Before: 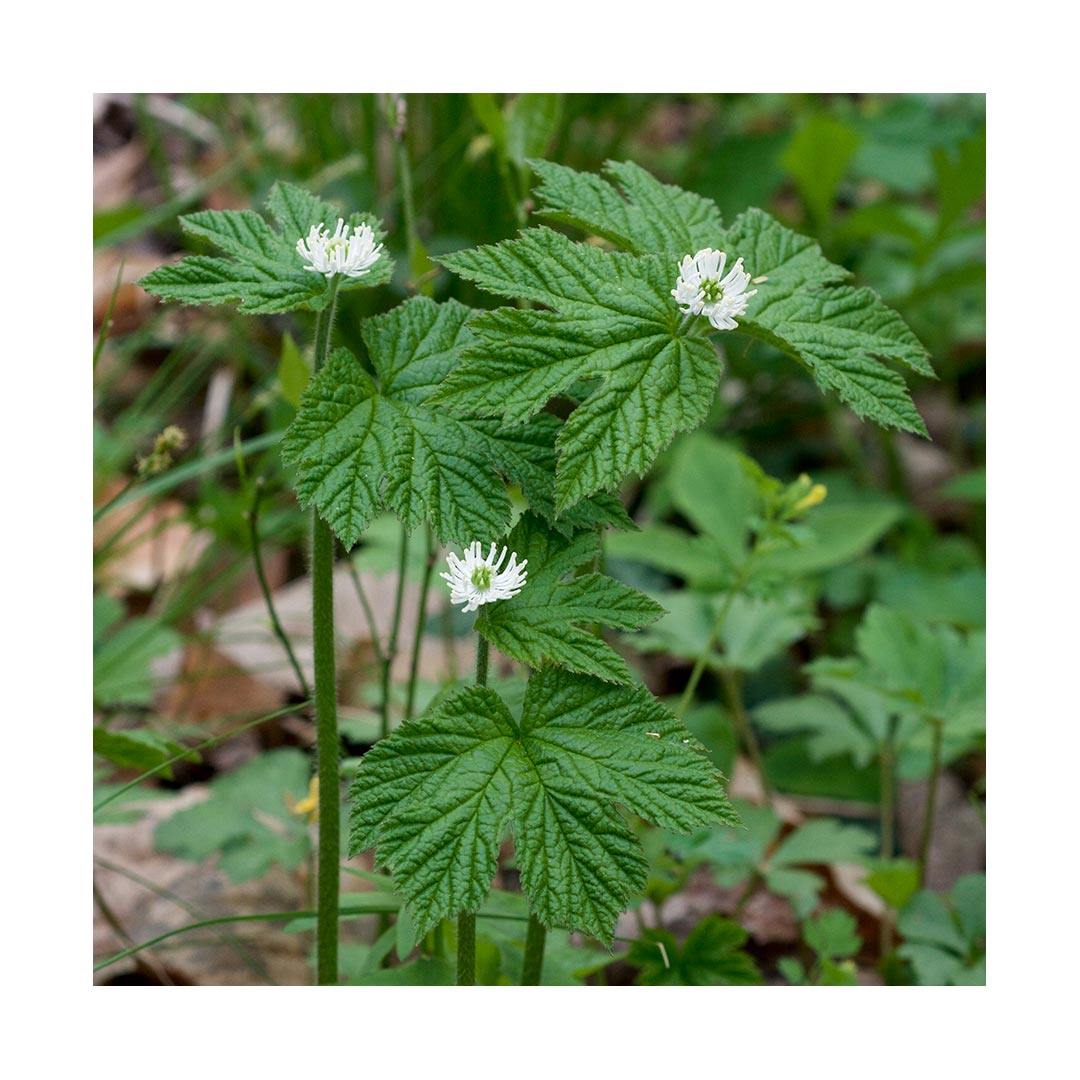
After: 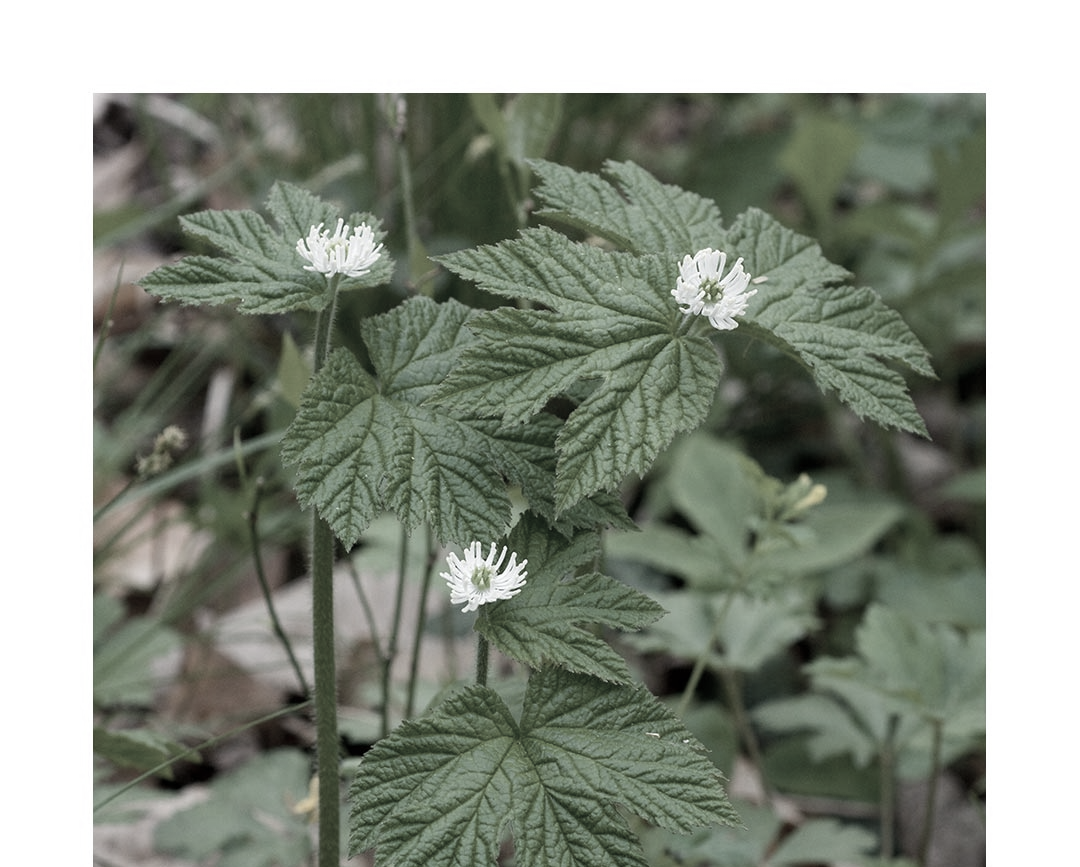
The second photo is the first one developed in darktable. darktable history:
crop: bottom 19.644%
color correction: saturation 0.3
